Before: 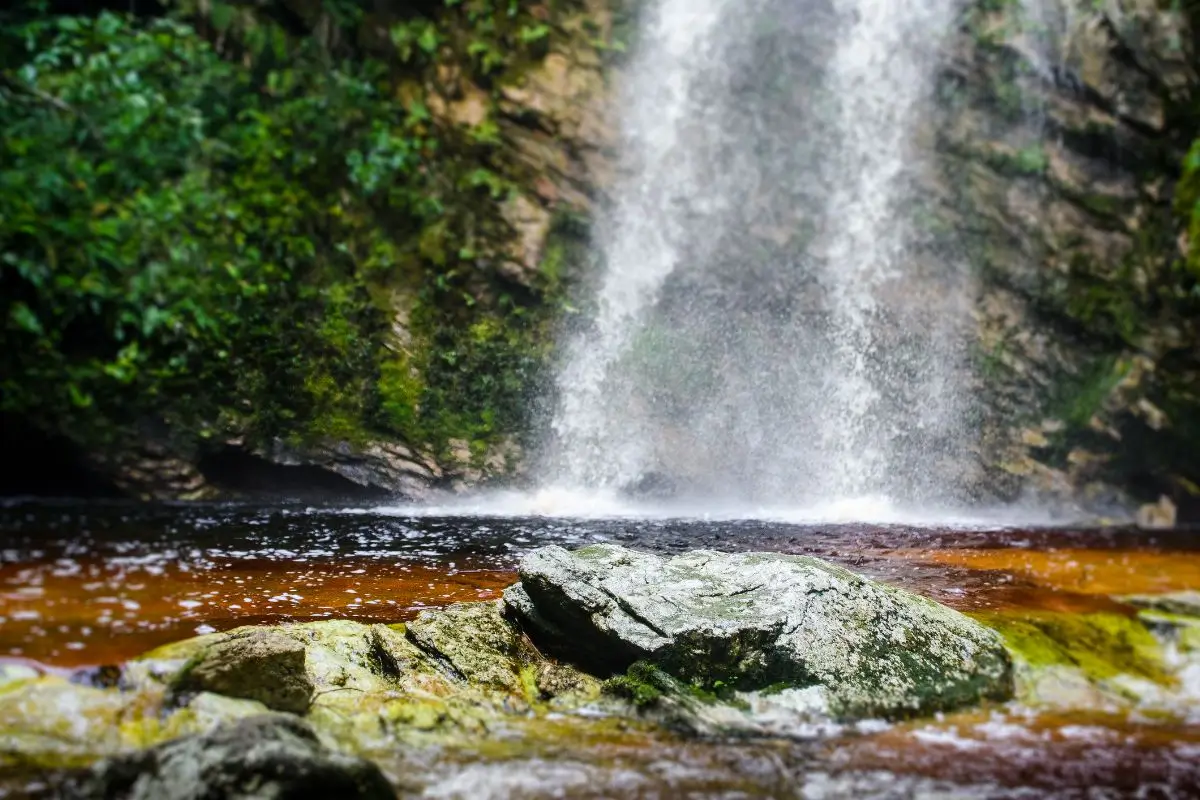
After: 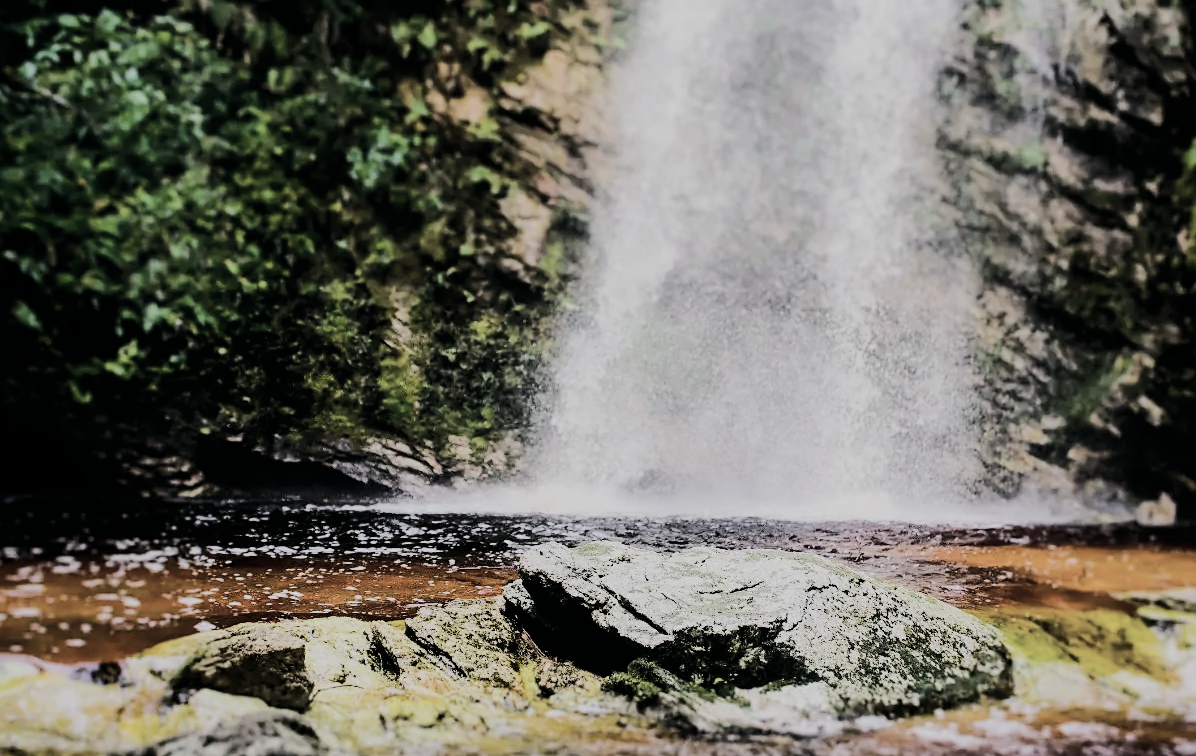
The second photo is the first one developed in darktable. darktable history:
color balance: lift [0.998, 0.998, 1.001, 1.002], gamma [0.995, 1.025, 0.992, 0.975], gain [0.995, 1.02, 0.997, 0.98]
color correction: saturation 0.57
filmic rgb: black relative exposure -9.22 EV, white relative exposure 6.77 EV, hardness 3.07, contrast 1.05
tone equalizer: on, module defaults
crop: top 0.448%, right 0.264%, bottom 5.045%
sharpen: radius 1.864, amount 0.398, threshold 1.271
rgb curve: curves: ch0 [(0, 0) (0.284, 0.292) (0.505, 0.644) (1, 1)]; ch1 [(0, 0) (0.284, 0.292) (0.505, 0.644) (1, 1)]; ch2 [(0, 0) (0.284, 0.292) (0.505, 0.644) (1, 1)], compensate middle gray true
